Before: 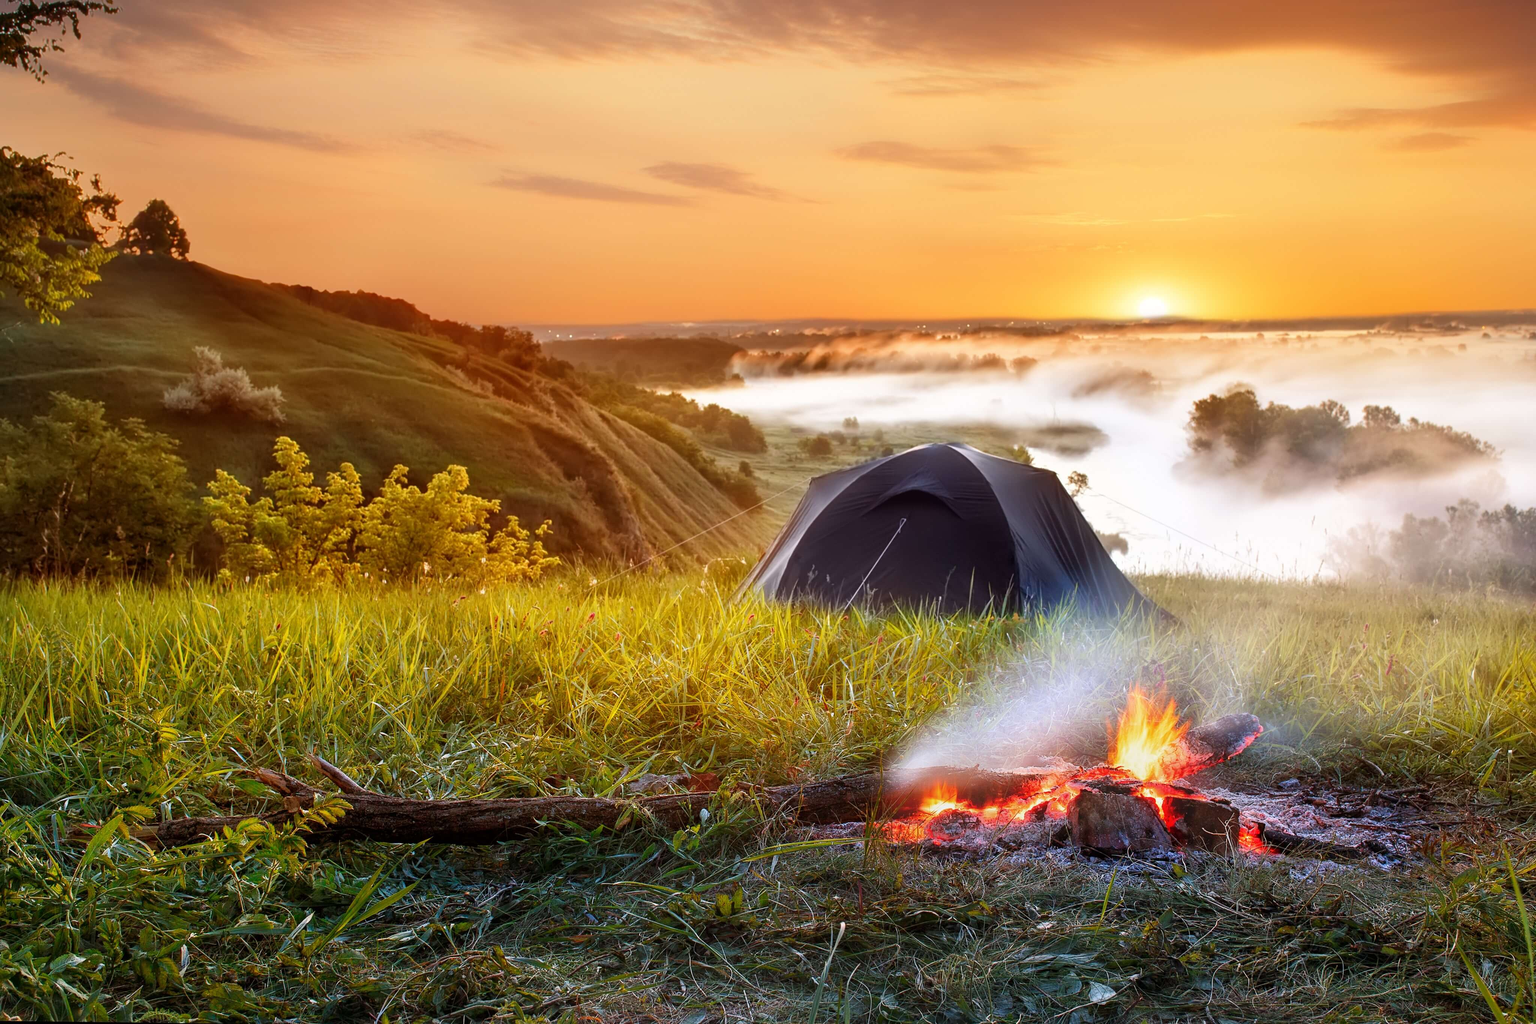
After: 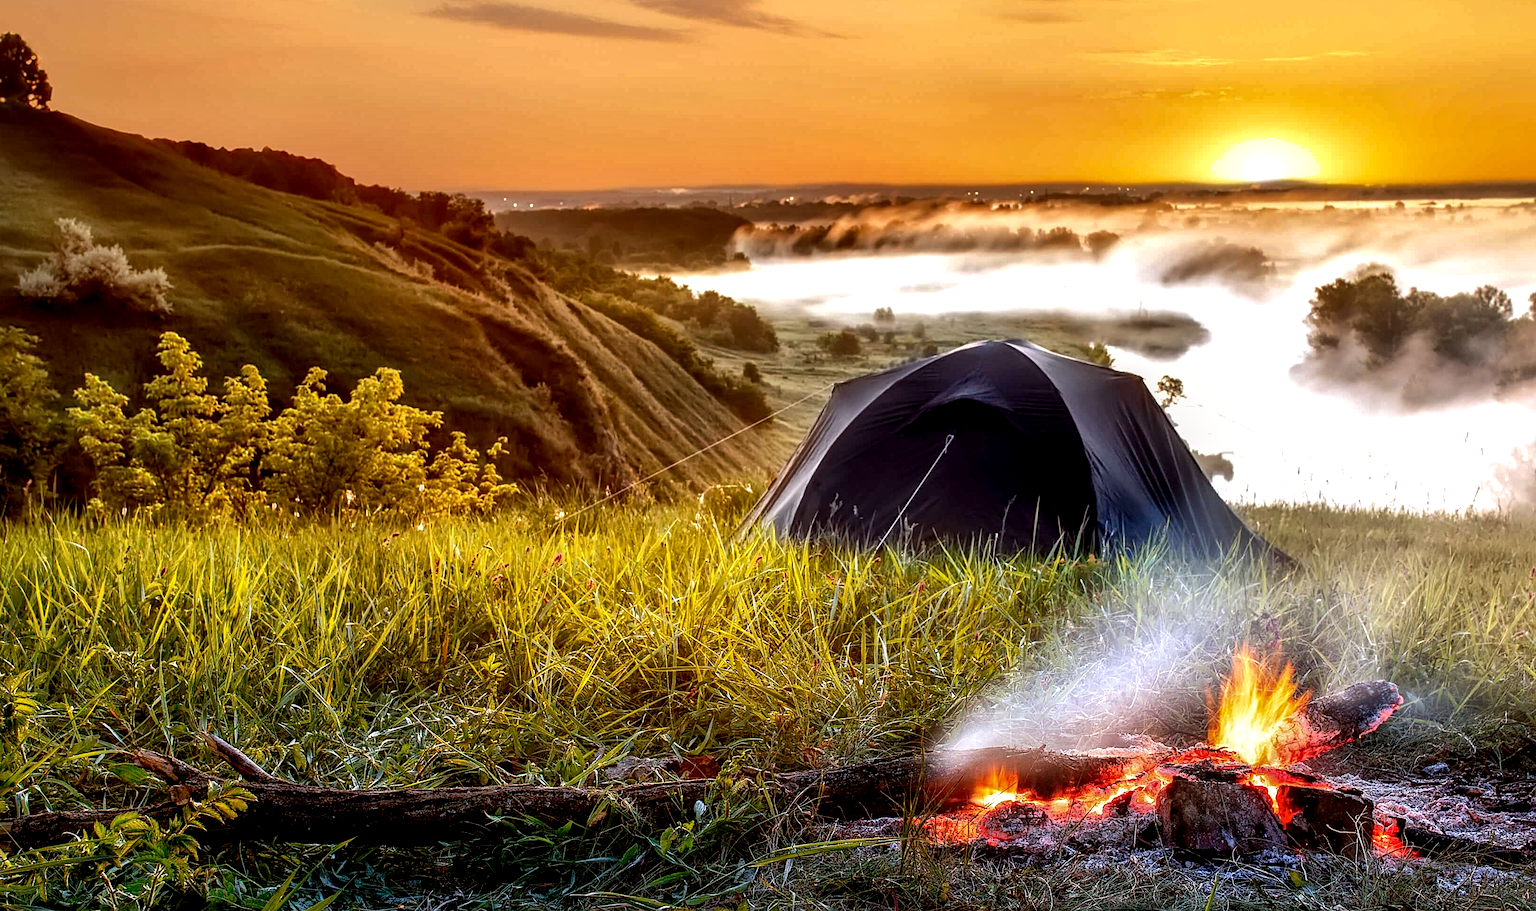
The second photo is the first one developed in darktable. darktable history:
crop: left 9.712%, top 16.928%, right 10.845%, bottom 12.332%
tone equalizer: -8 EV -1.08 EV, -7 EV -1.01 EV, -6 EV -0.867 EV, -5 EV -0.578 EV, -3 EV 0.578 EV, -2 EV 0.867 EV, -1 EV 1.01 EV, +0 EV 1.08 EV, edges refinement/feathering 500, mask exposure compensation -1.57 EV, preserve details no
shadows and highlights: on, module defaults
rotate and perspective: automatic cropping off
exposure: black level correction 0.009, exposure -0.637 EV, compensate highlight preservation false
sharpen: on, module defaults
local contrast: detail 142%
